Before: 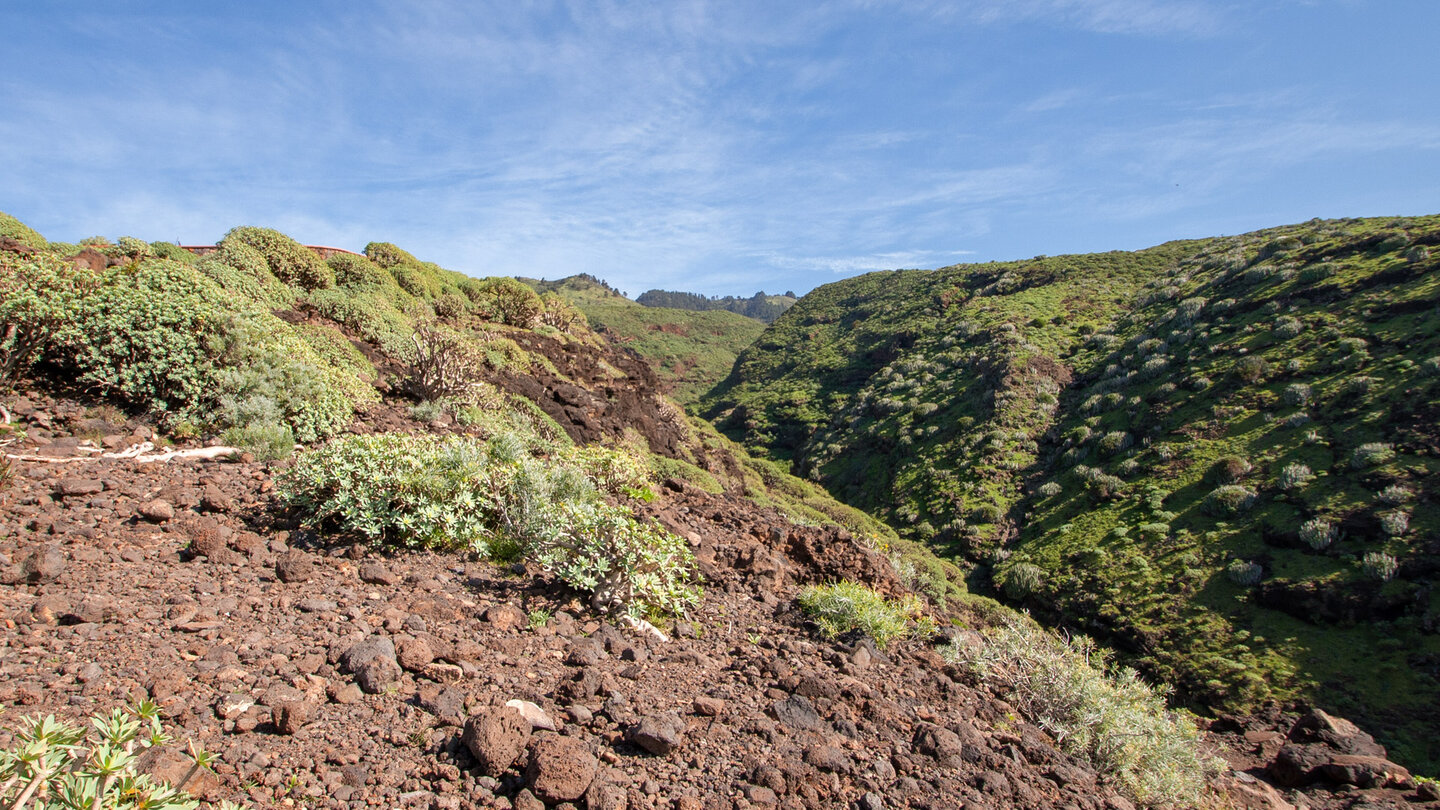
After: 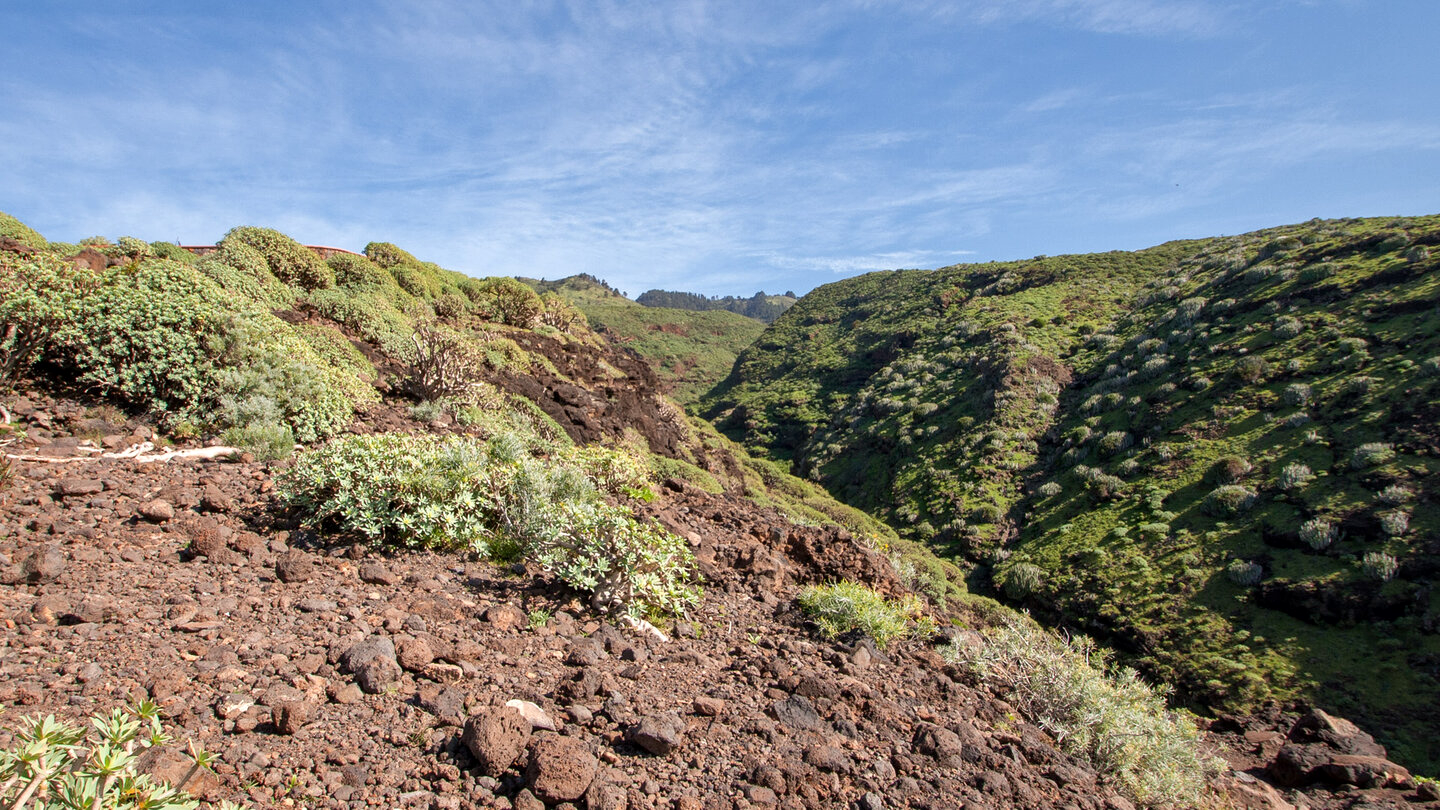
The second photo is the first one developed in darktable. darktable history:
local contrast: mode bilateral grid, contrast 21, coarseness 51, detail 119%, midtone range 0.2
